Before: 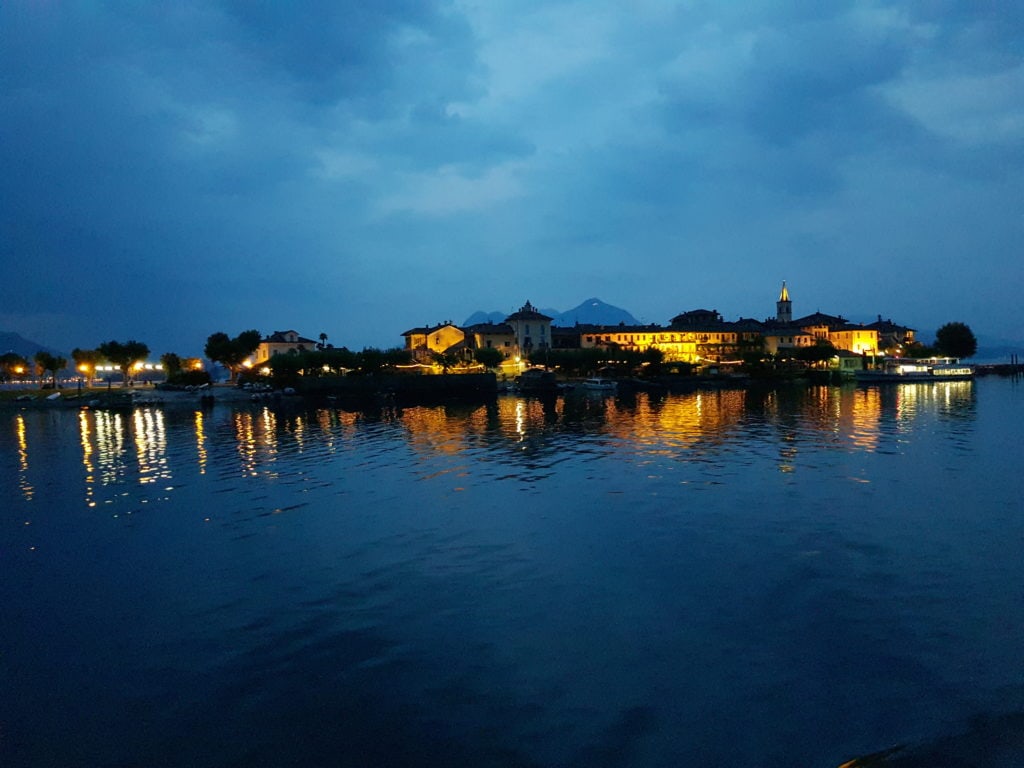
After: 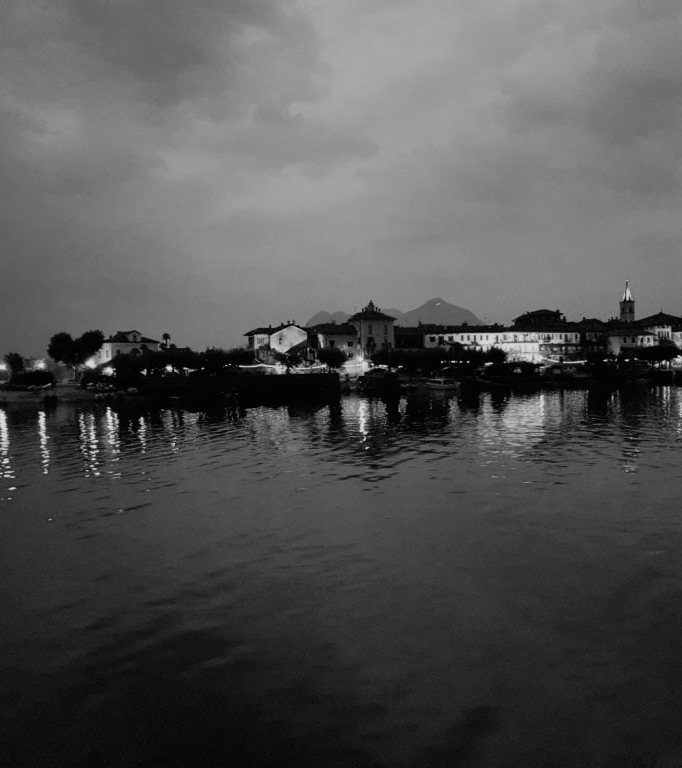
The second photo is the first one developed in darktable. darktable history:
monochrome: a -4.13, b 5.16, size 1
filmic rgb: black relative exposure -7.65 EV, white relative exposure 4.56 EV, hardness 3.61
color balance rgb: linear chroma grading › shadows 32%, linear chroma grading › global chroma -2%, linear chroma grading › mid-tones 4%, perceptual saturation grading › global saturation -2%, perceptual saturation grading › highlights -8%, perceptual saturation grading › mid-tones 8%, perceptual saturation grading › shadows 4%, perceptual brilliance grading › highlights 8%, perceptual brilliance grading › mid-tones 4%, perceptual brilliance grading › shadows 2%, global vibrance 16%, saturation formula JzAzBz (2021)
crop: left 15.419%, right 17.914%
exposure: black level correction -0.003, exposure 0.04 EV, compensate highlight preservation false
